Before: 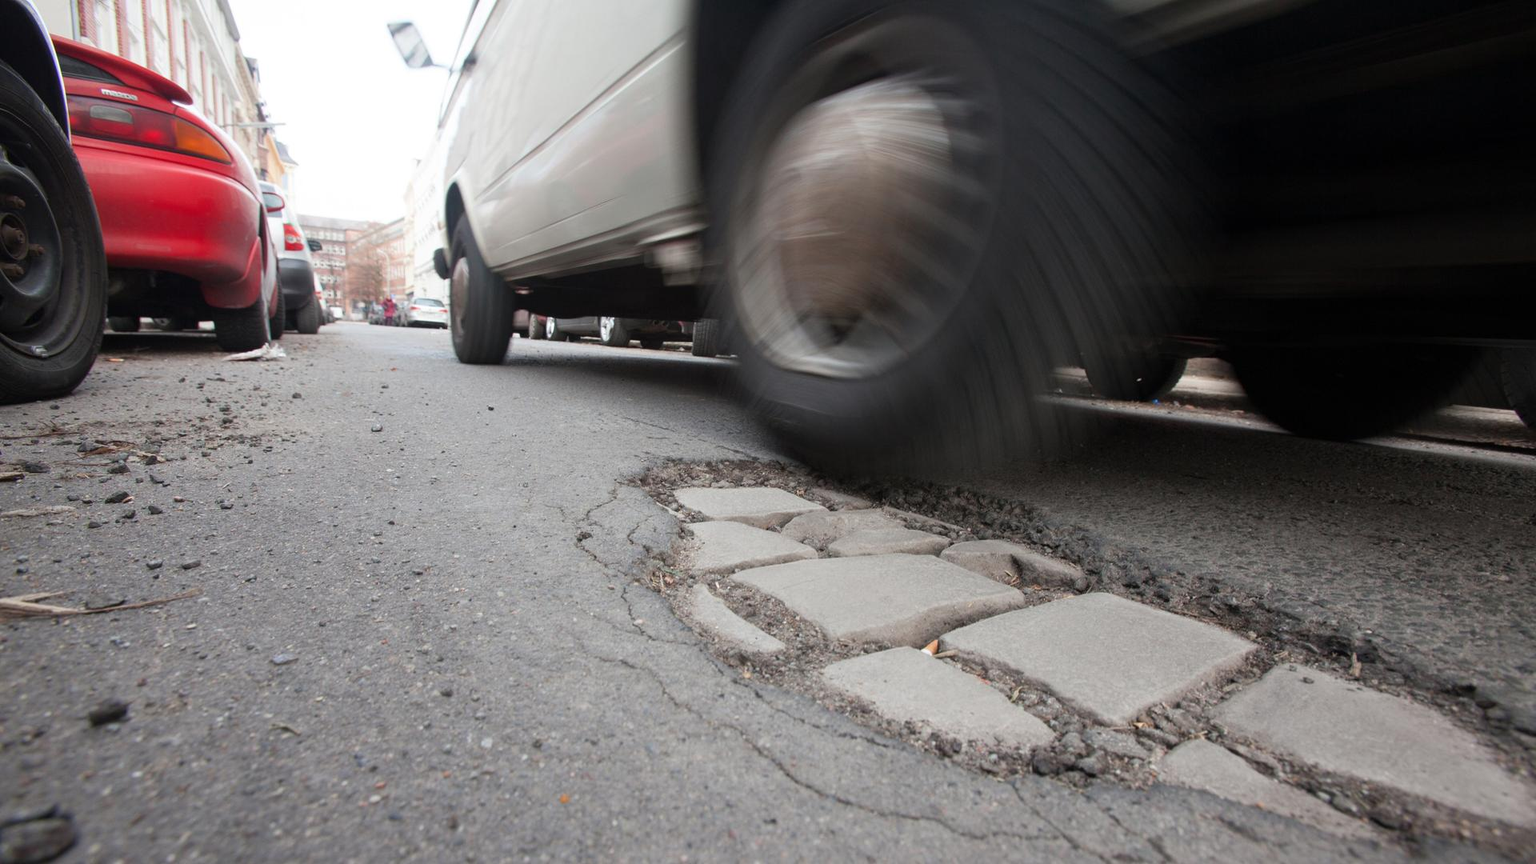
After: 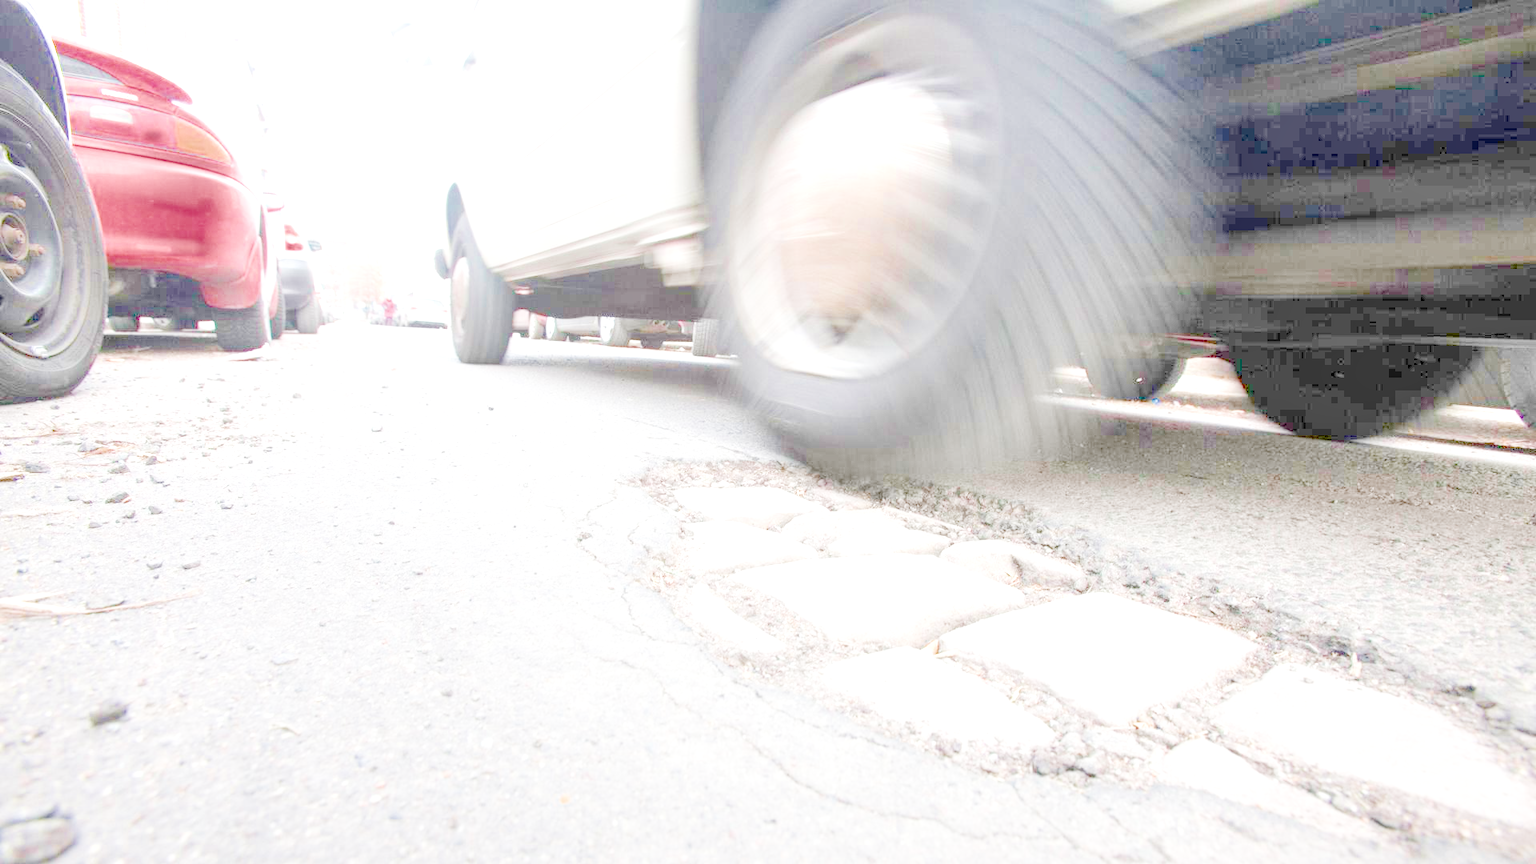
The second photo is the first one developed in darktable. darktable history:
exposure: exposure 0.6 EV, compensate highlight preservation false
color balance: output saturation 120%
local contrast: highlights 20%, shadows 70%, detail 170%
filmic rgb: middle gray luminance 2.5%, black relative exposure -10 EV, white relative exposure 7 EV, threshold 6 EV, dynamic range scaling 10%, target black luminance 0%, hardness 3.19, latitude 44.39%, contrast 0.682, highlights saturation mix 5%, shadows ↔ highlights balance 13.63%, add noise in highlights 0, color science v3 (2019), use custom middle-gray values true, iterations of high-quality reconstruction 0, contrast in highlights soft, enable highlight reconstruction true
